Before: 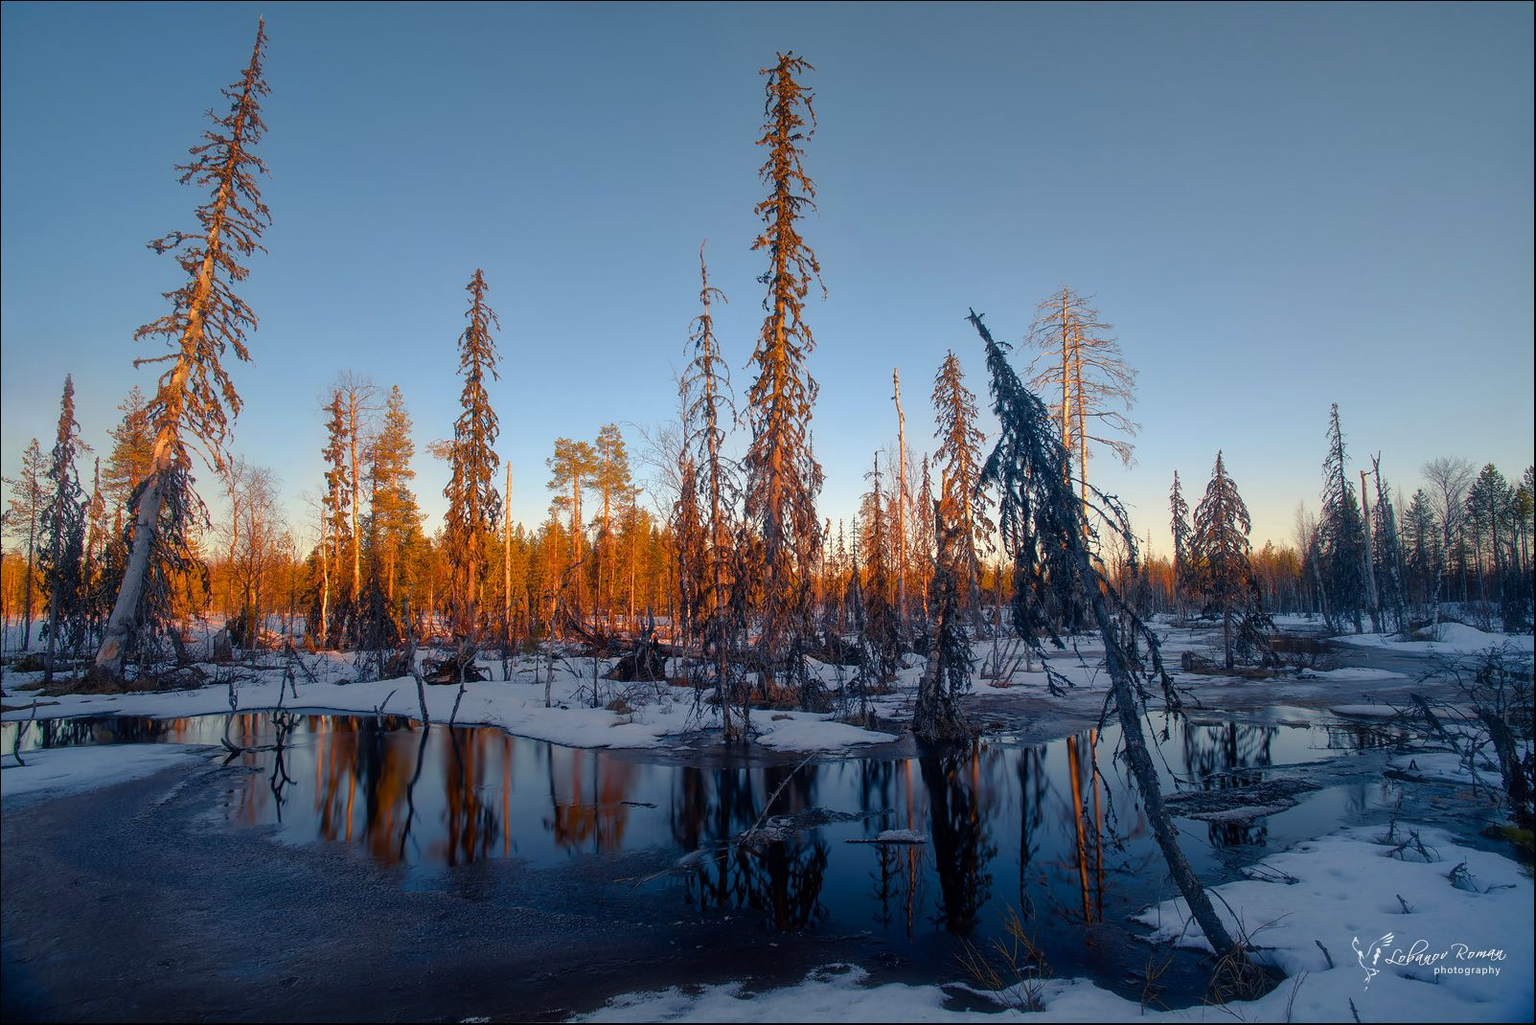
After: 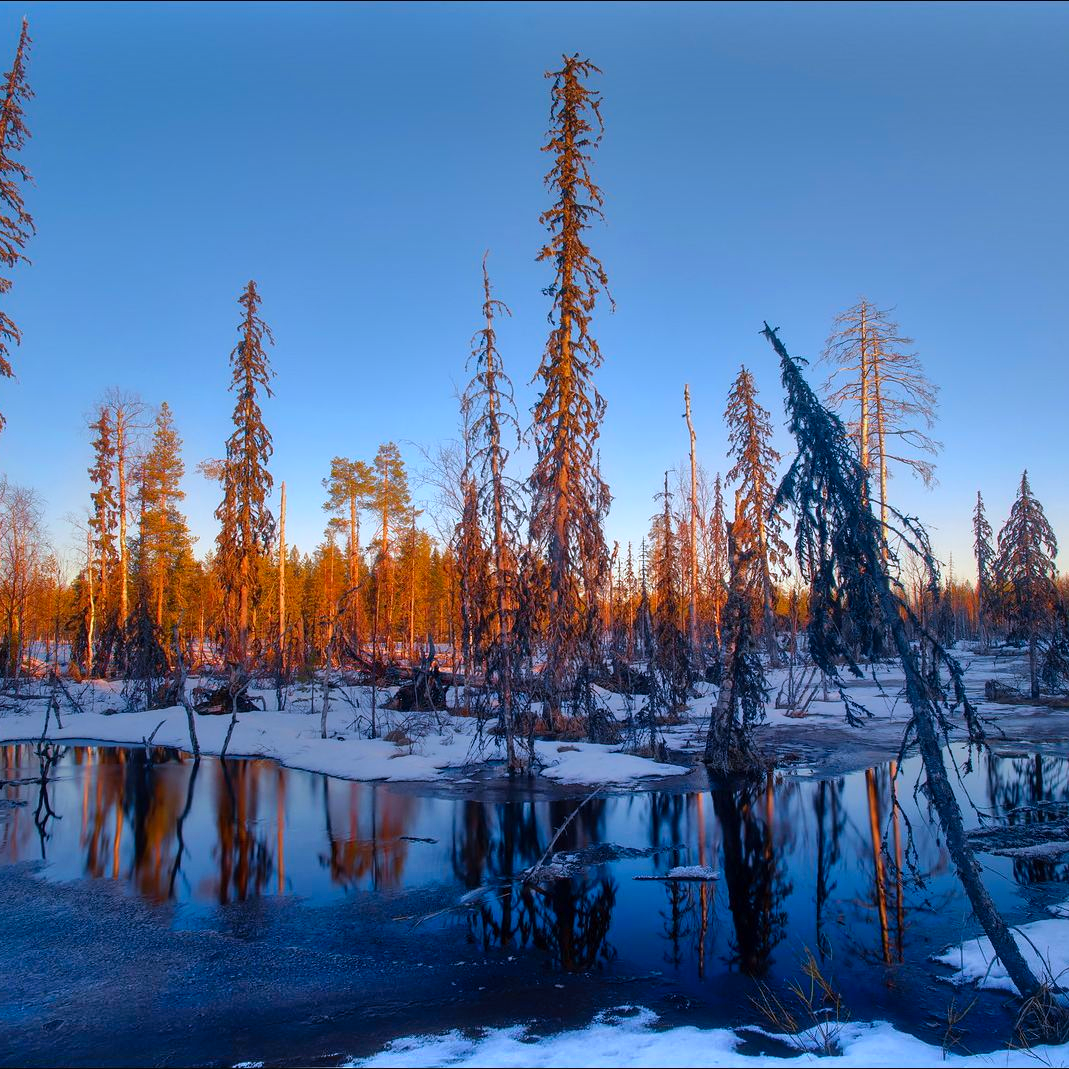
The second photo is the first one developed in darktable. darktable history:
contrast brightness saturation: saturation 0.18
shadows and highlights: soften with gaussian
color calibration: illuminant as shot in camera, x 0.37, y 0.382, temperature 4314.27 K, saturation algorithm version 1 (2020)
crop and rotate: left 15.547%, right 17.709%
